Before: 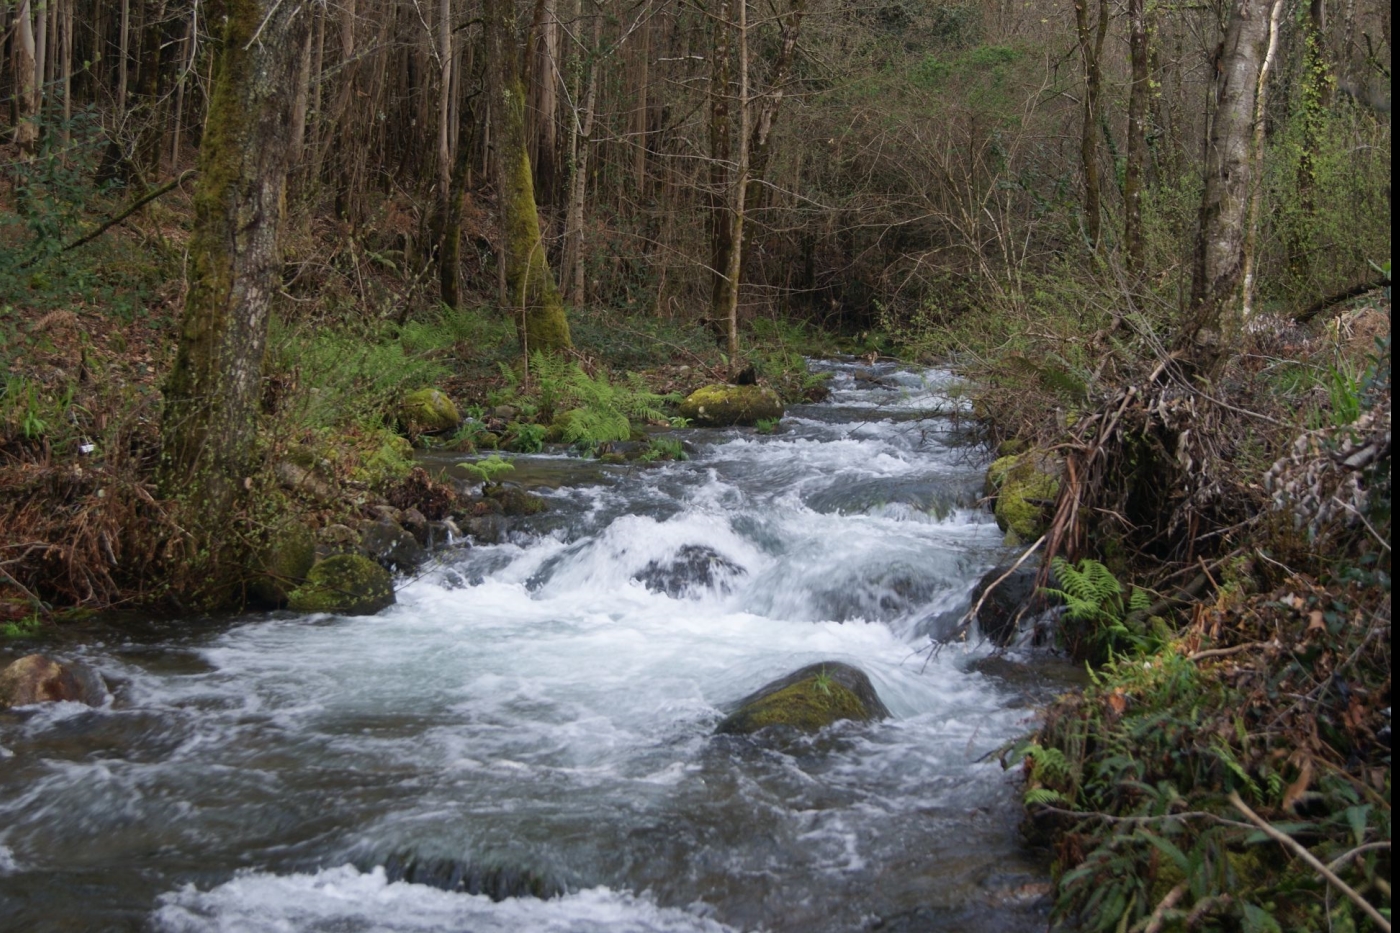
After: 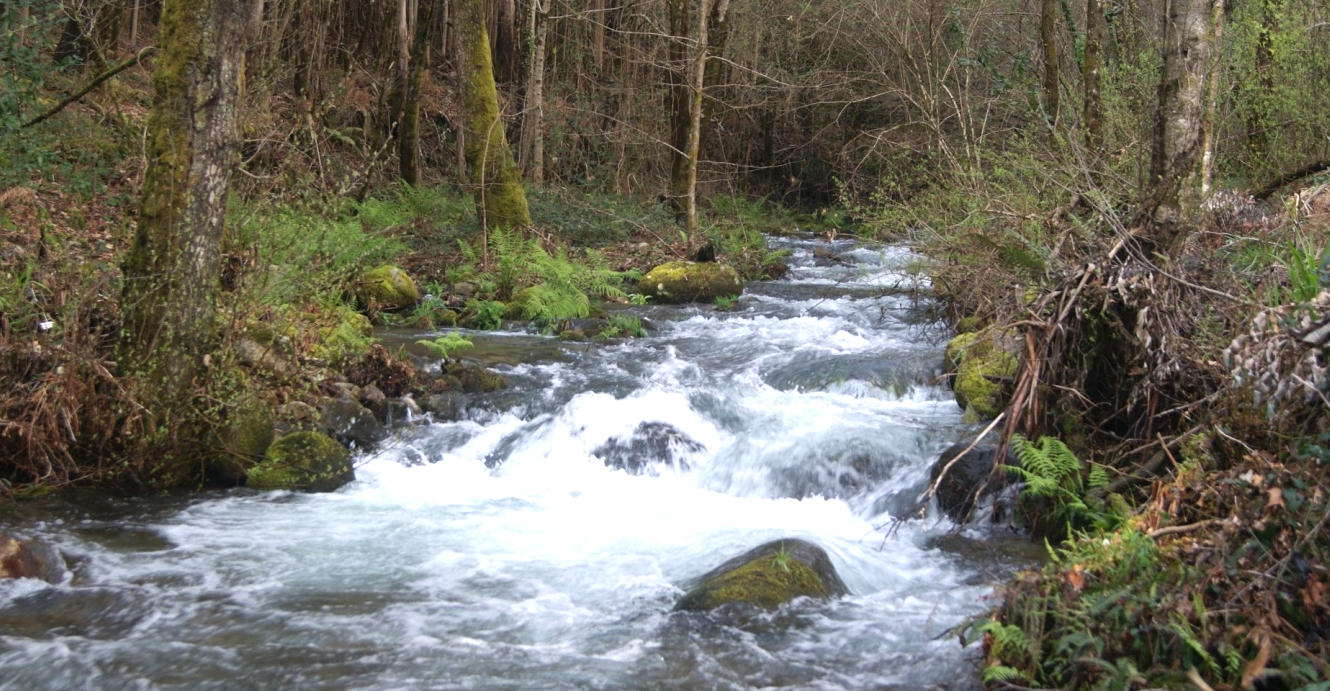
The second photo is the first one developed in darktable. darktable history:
exposure: black level correction 0, exposure 0.7 EV, compensate exposure bias true, compensate highlight preservation false
crop and rotate: left 2.991%, top 13.302%, right 1.981%, bottom 12.636%
